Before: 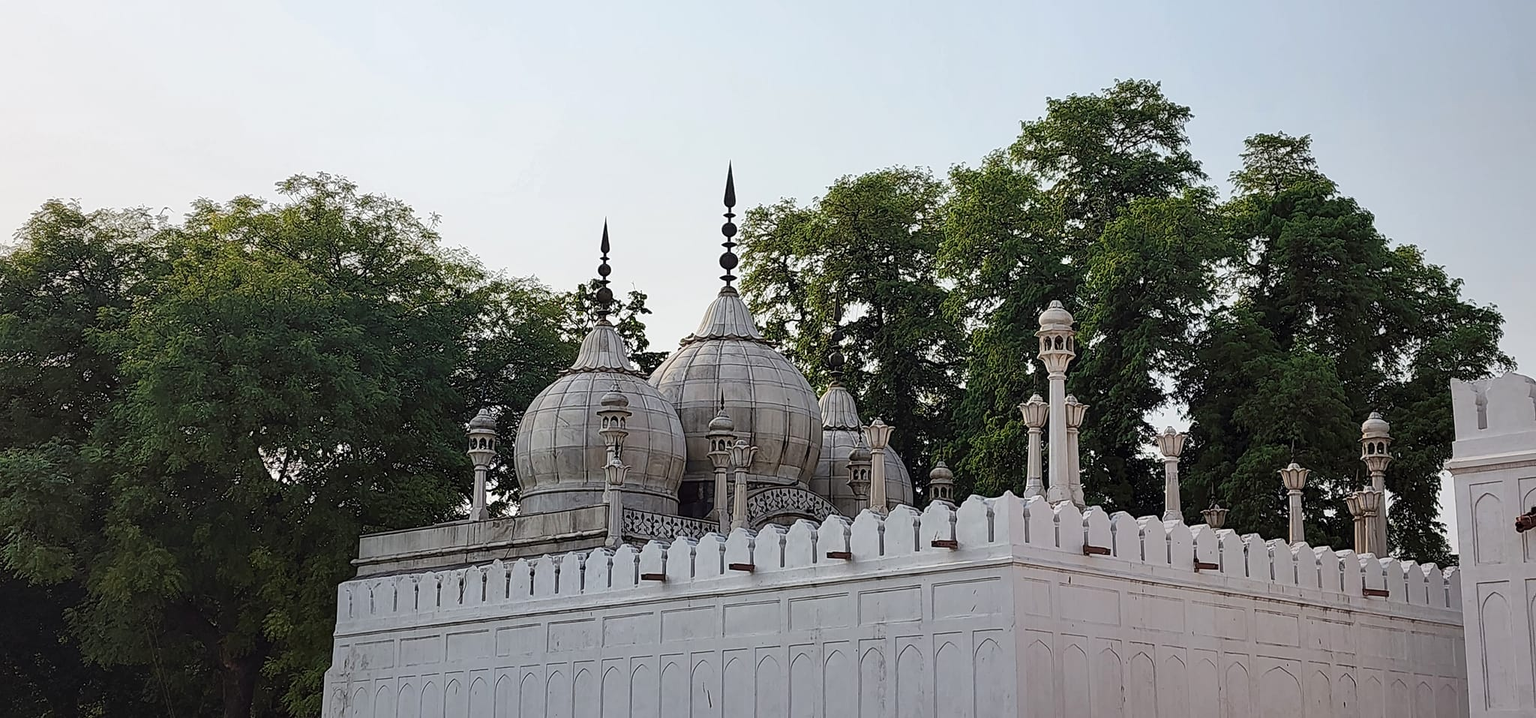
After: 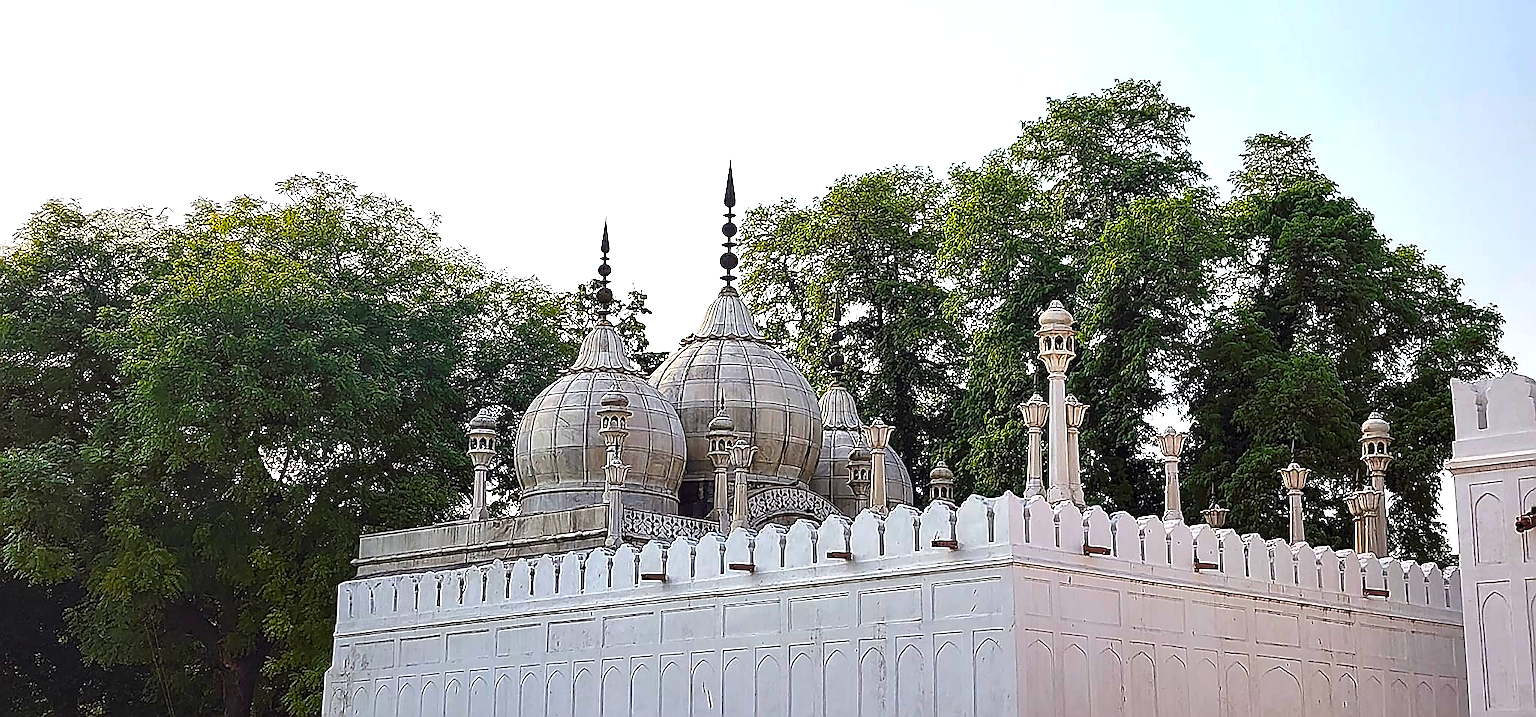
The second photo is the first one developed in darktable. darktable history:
sharpen: radius 1.4, amount 1.25, threshold 0.7
color balance rgb: linear chroma grading › global chroma 20%, perceptual saturation grading › global saturation 25%, perceptual brilliance grading › global brilliance 20%, global vibrance 20%
